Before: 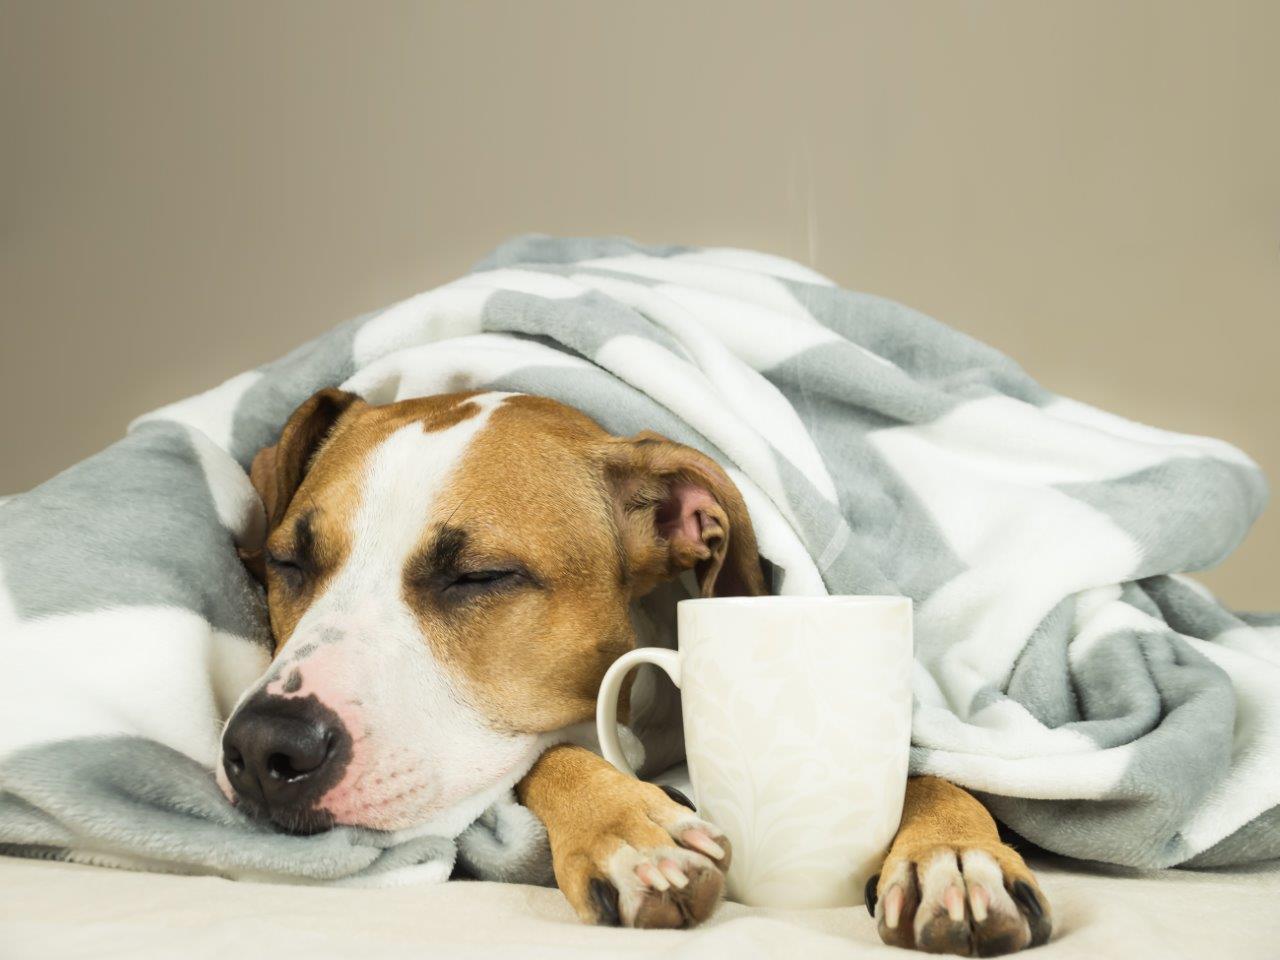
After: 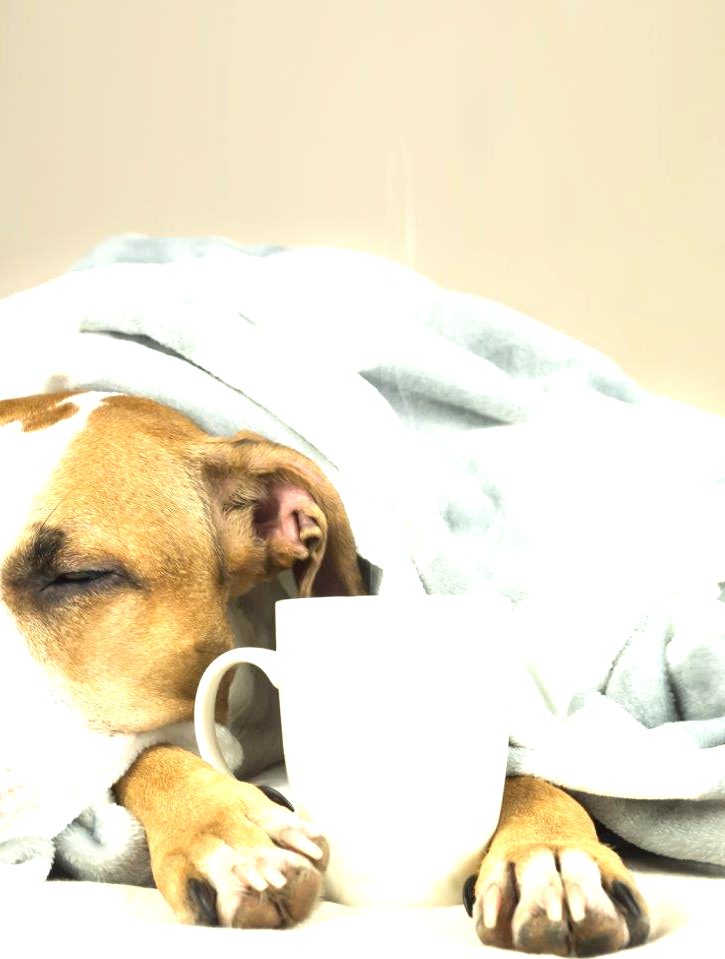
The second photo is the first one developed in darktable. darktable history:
crop: left 31.458%, top 0%, right 11.876%
exposure: exposure 1 EV, compensate highlight preservation false
